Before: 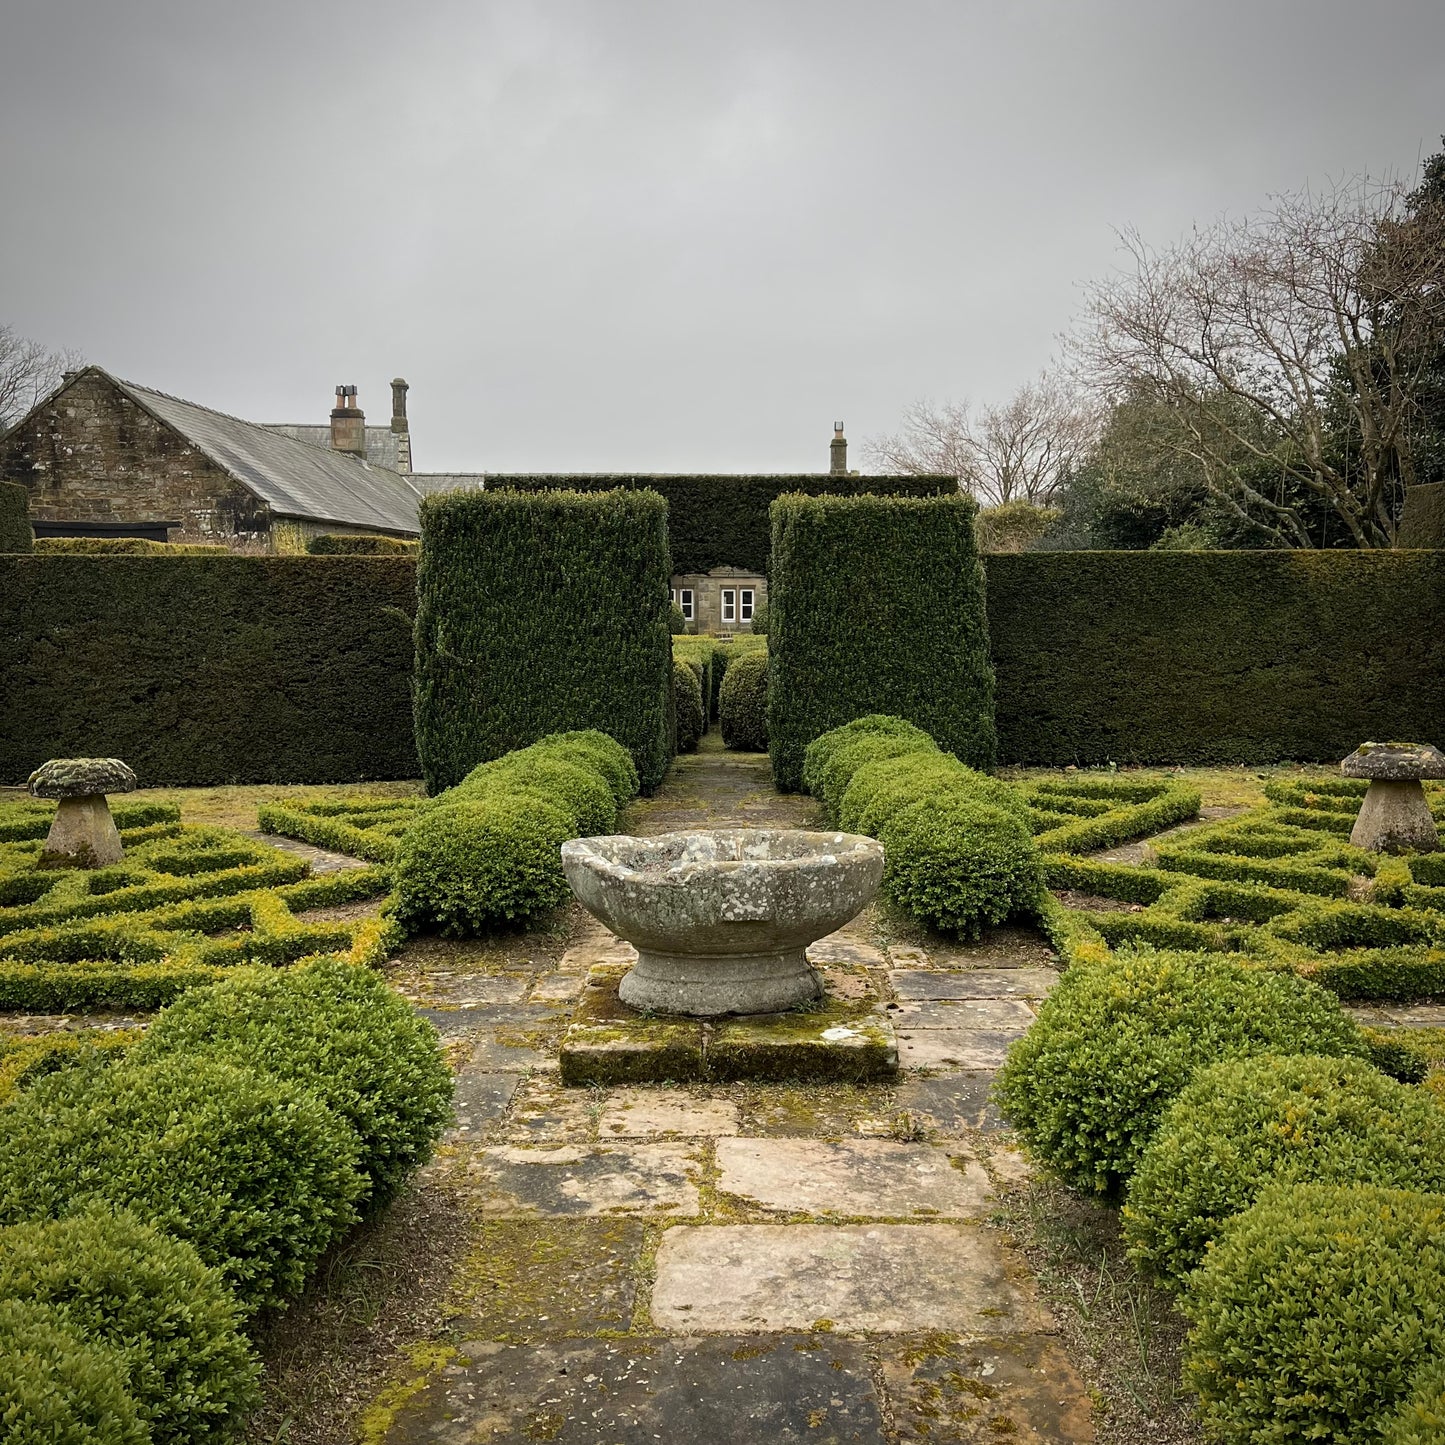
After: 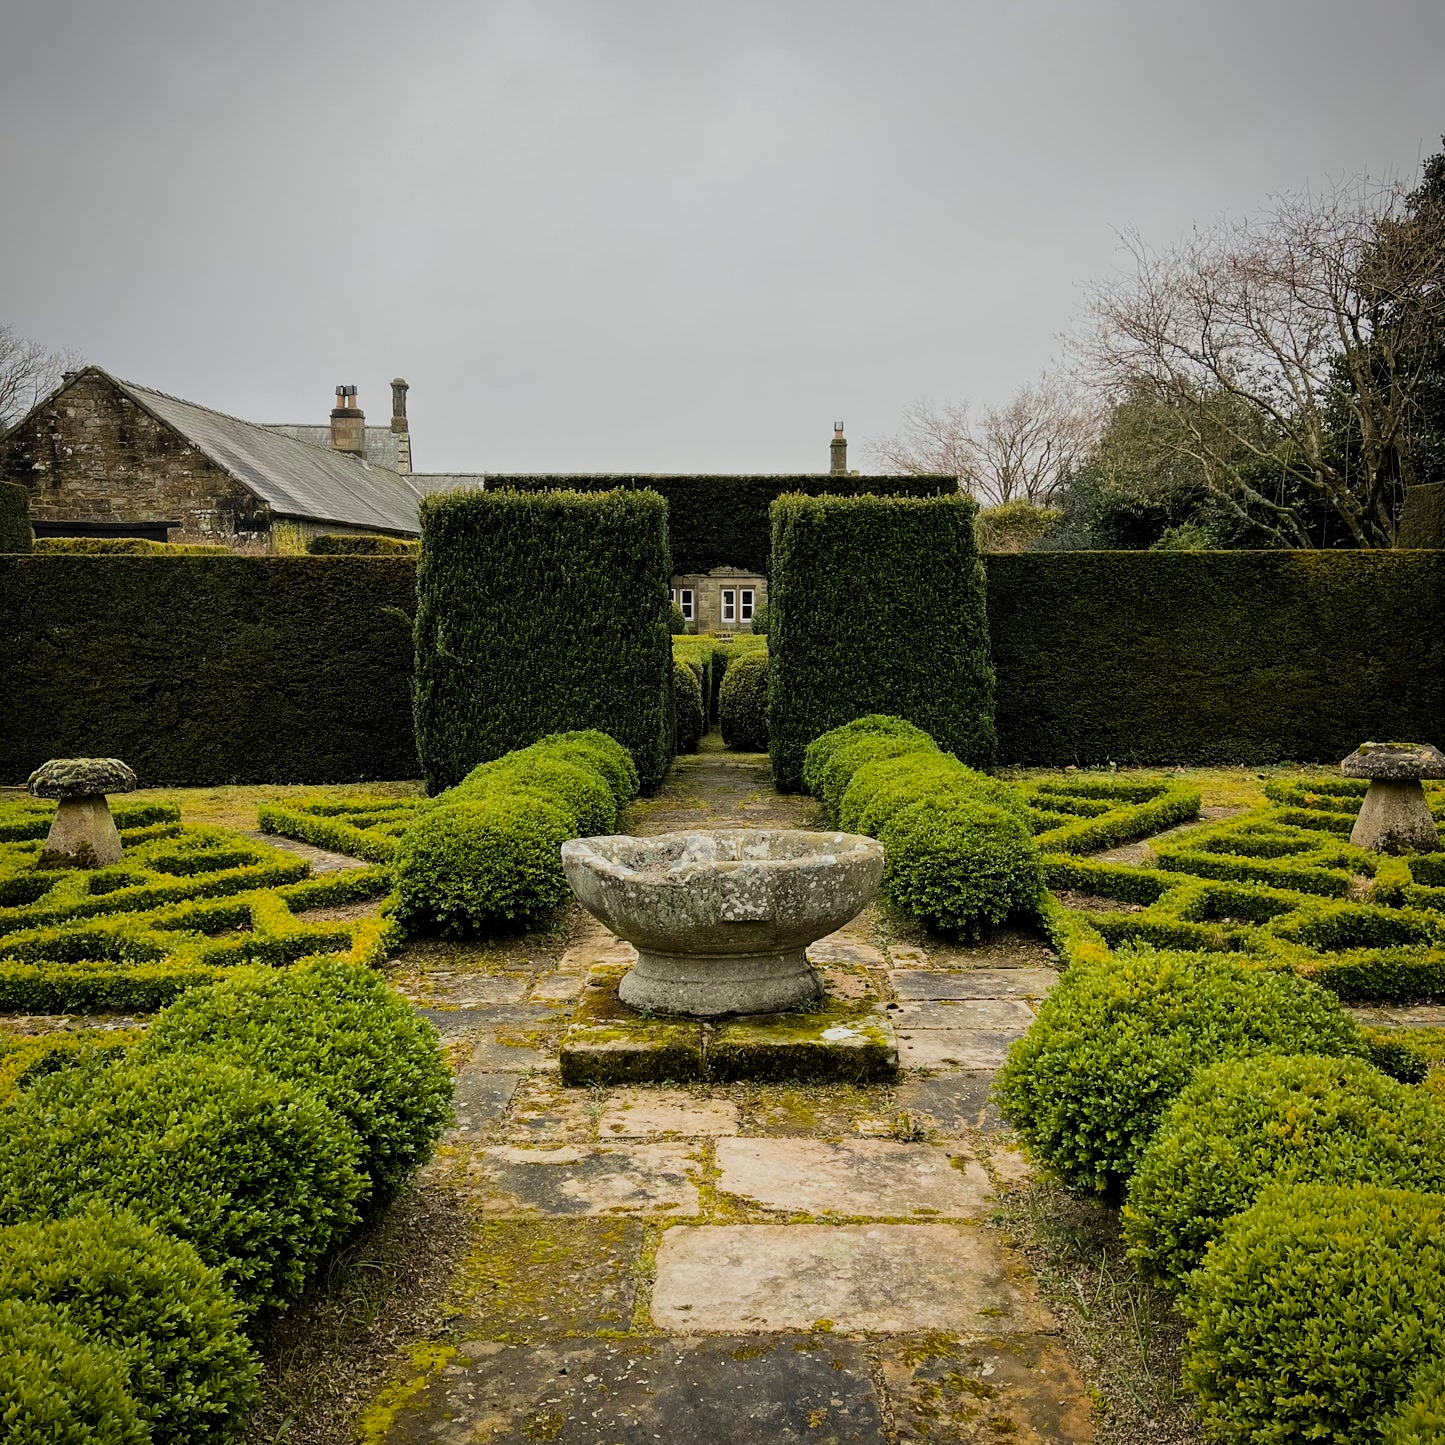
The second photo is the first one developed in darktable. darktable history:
color balance rgb: global vibrance 42.74%
filmic rgb: black relative exposure -7.65 EV, hardness 4.02, contrast 1.1, highlights saturation mix -30%
